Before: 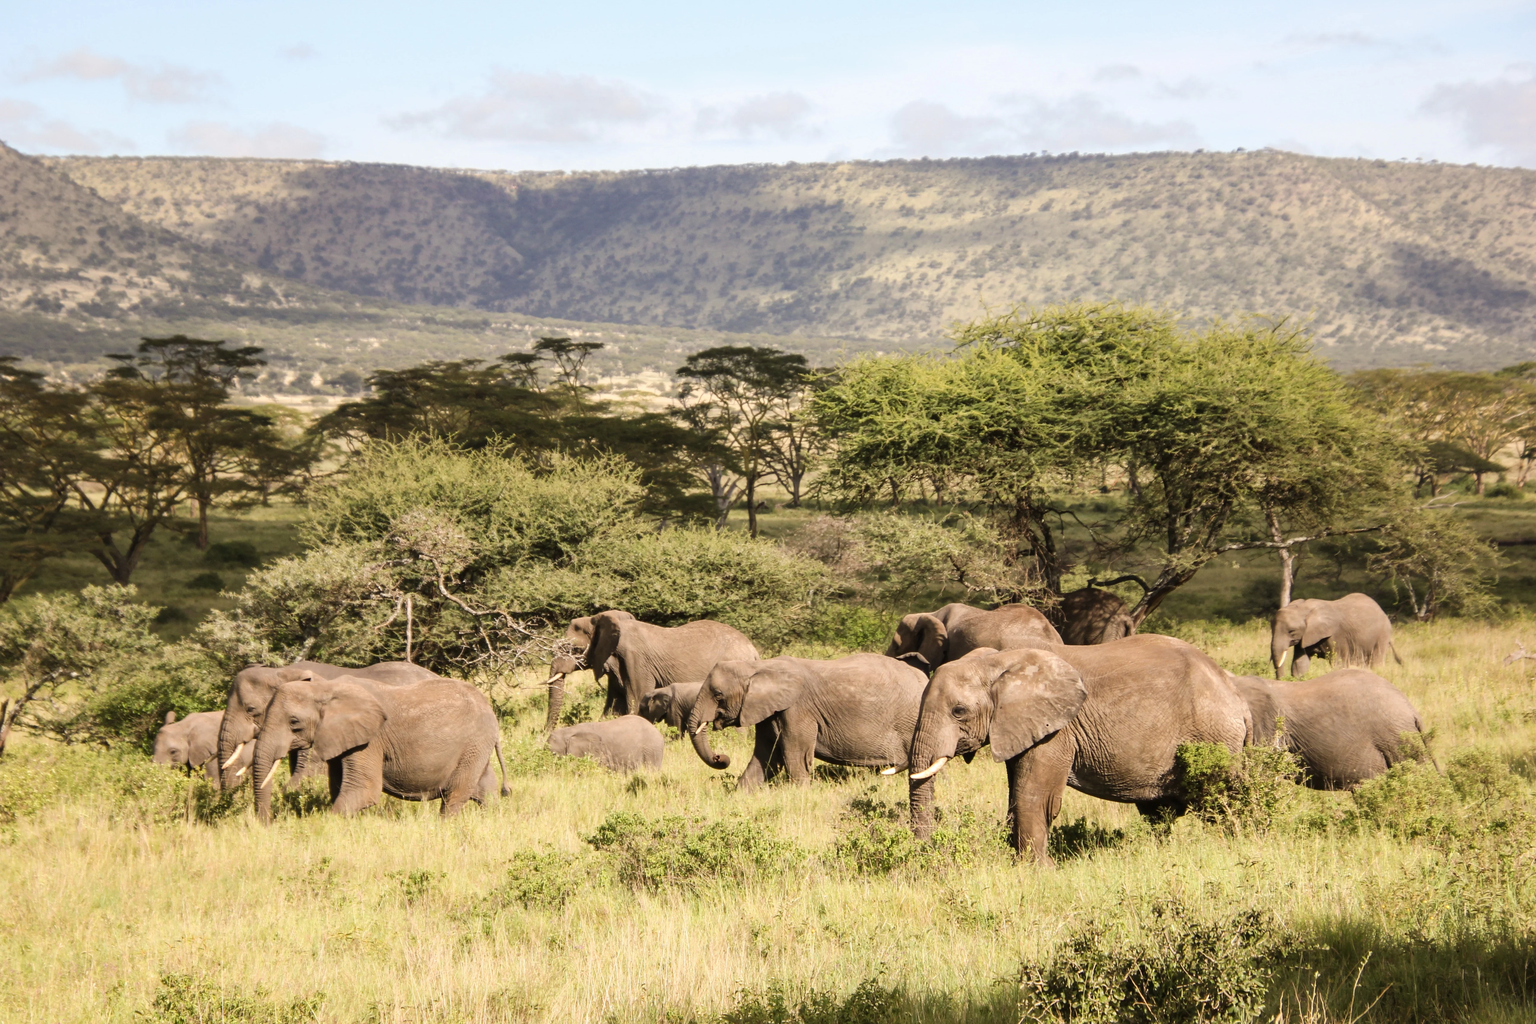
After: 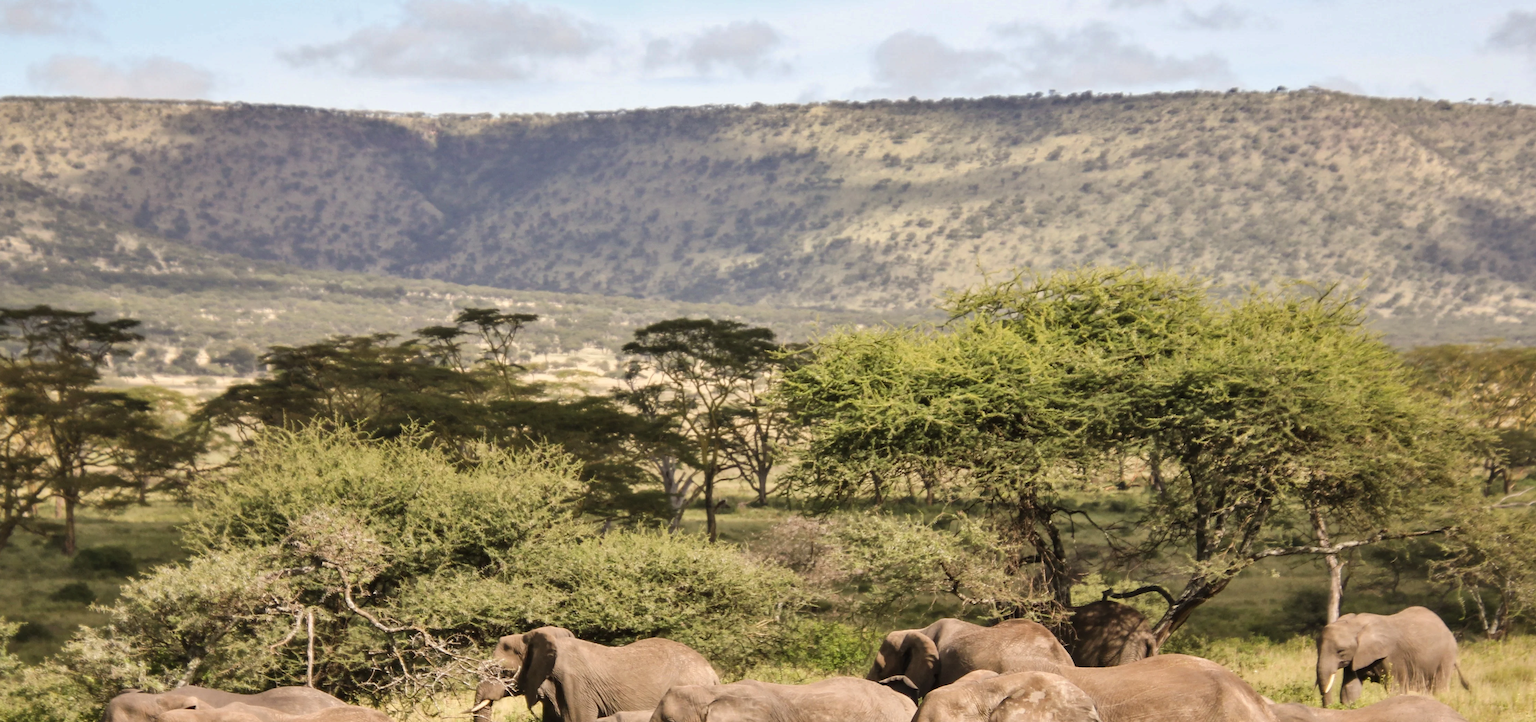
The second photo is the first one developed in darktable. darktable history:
crop and rotate: left 9.345%, top 7.22%, right 4.982%, bottom 32.331%
shadows and highlights: shadows 60, soften with gaussian
